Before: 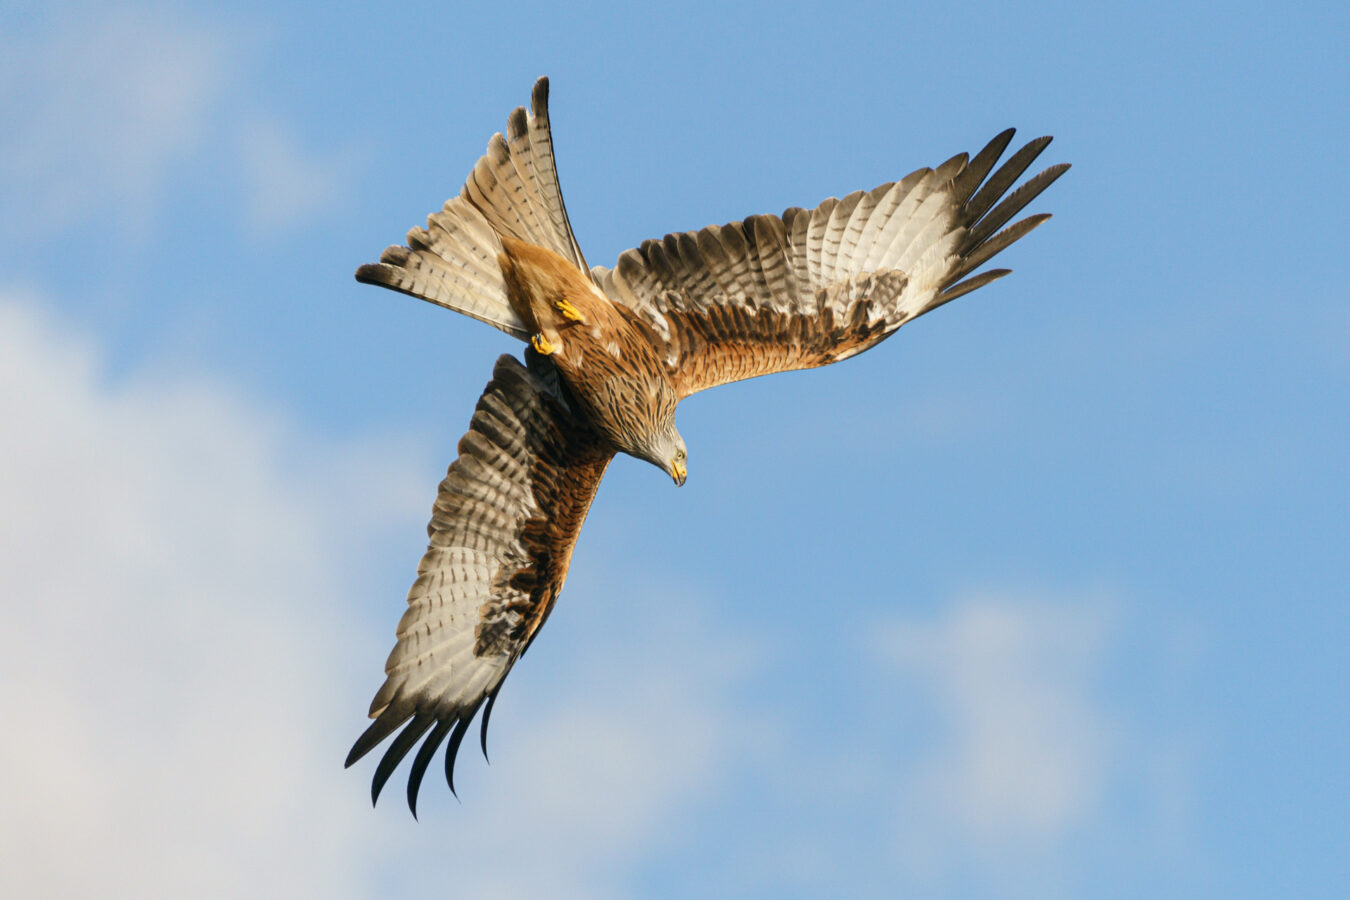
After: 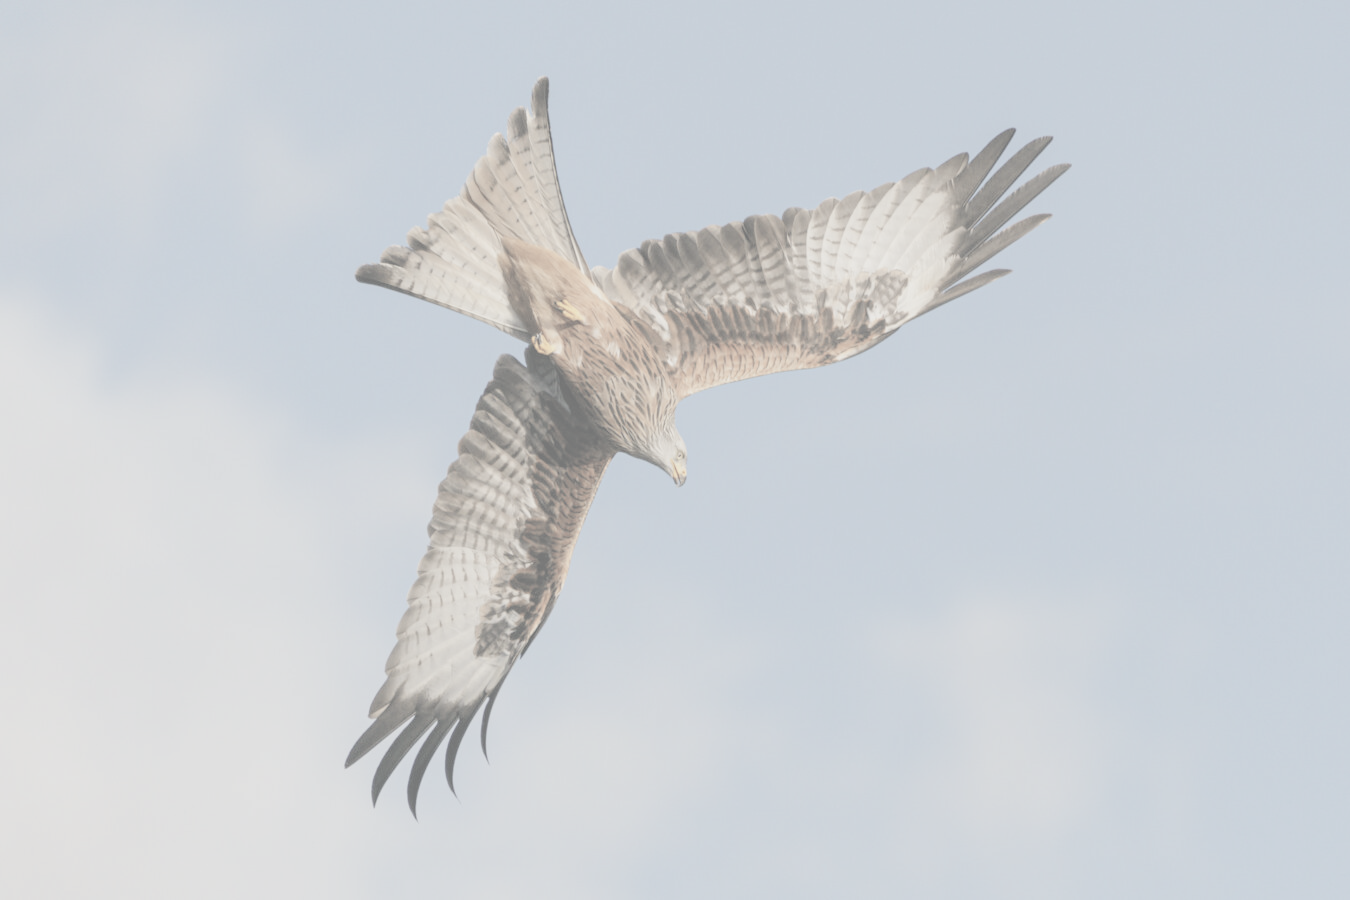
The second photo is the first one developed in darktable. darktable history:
contrast brightness saturation: contrast -0.31, brightness 0.761, saturation -0.795
